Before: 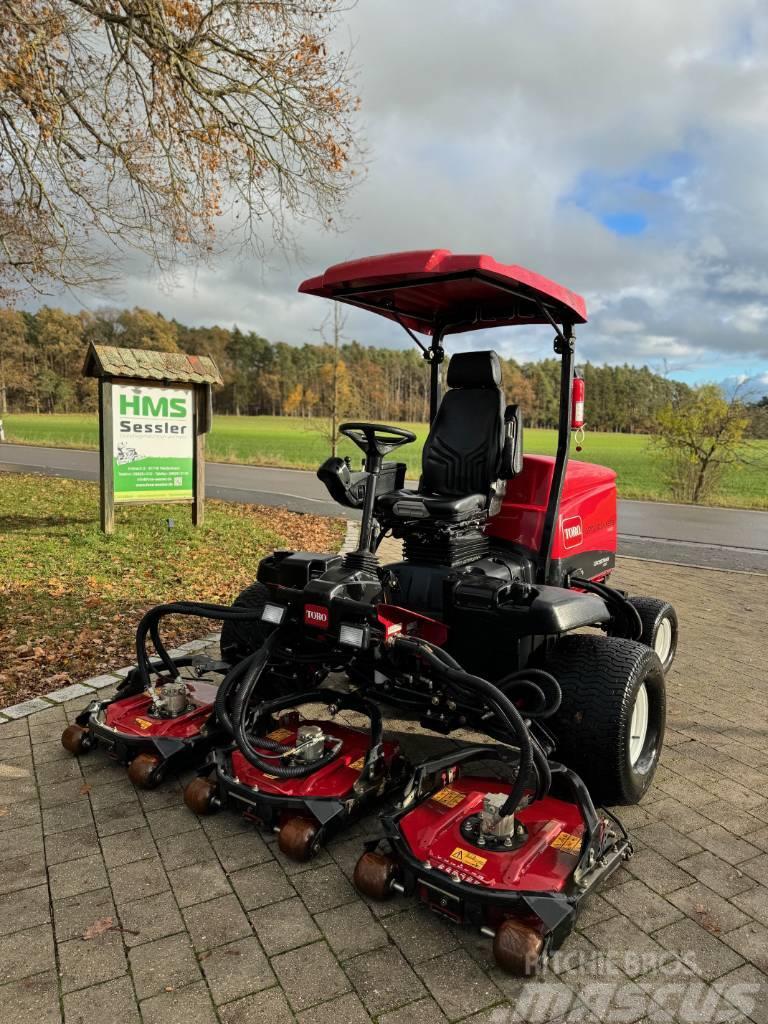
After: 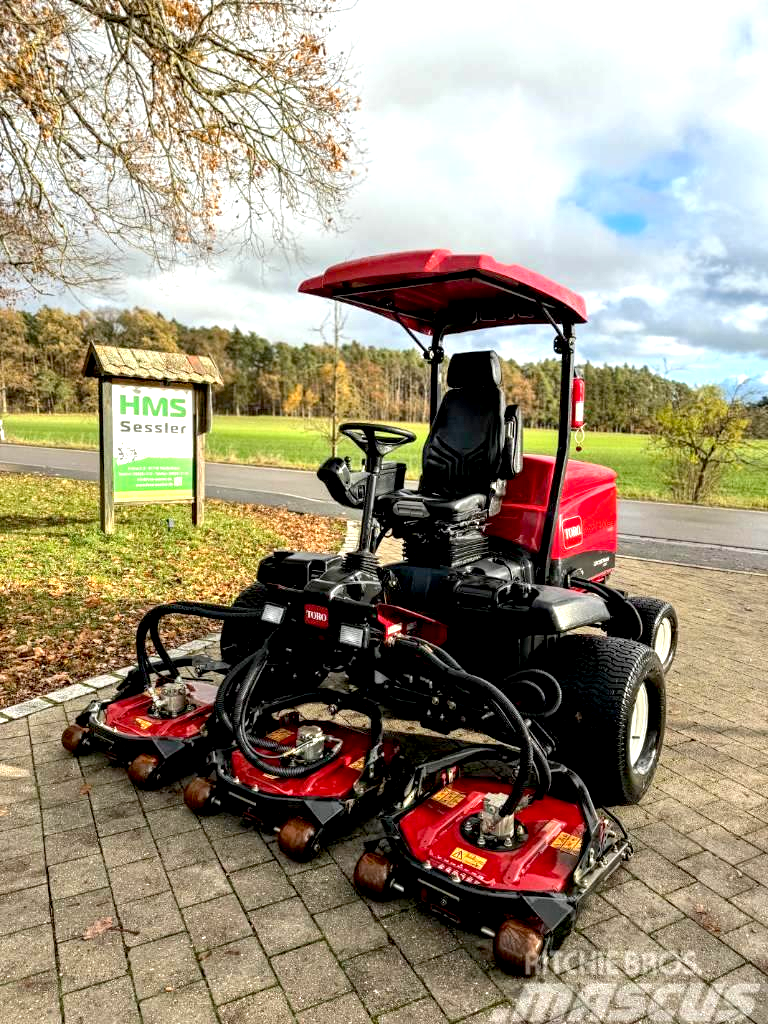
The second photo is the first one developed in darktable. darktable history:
local contrast: detail 130%
exposure: black level correction 0.008, exposure 0.979 EV, compensate highlight preservation false
